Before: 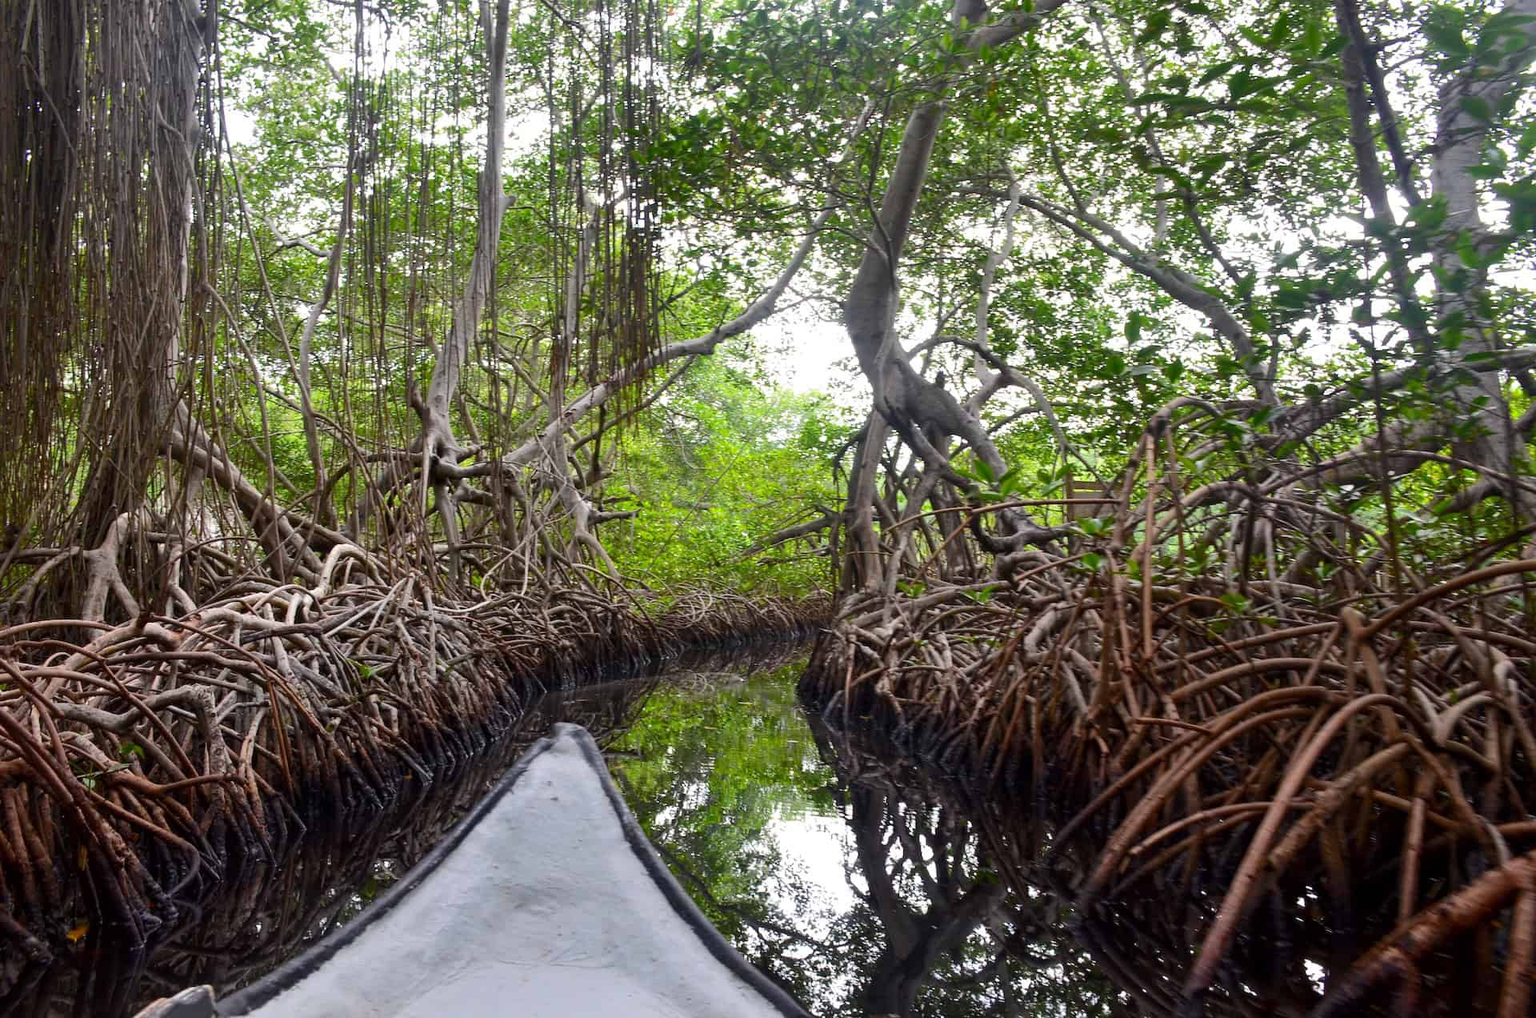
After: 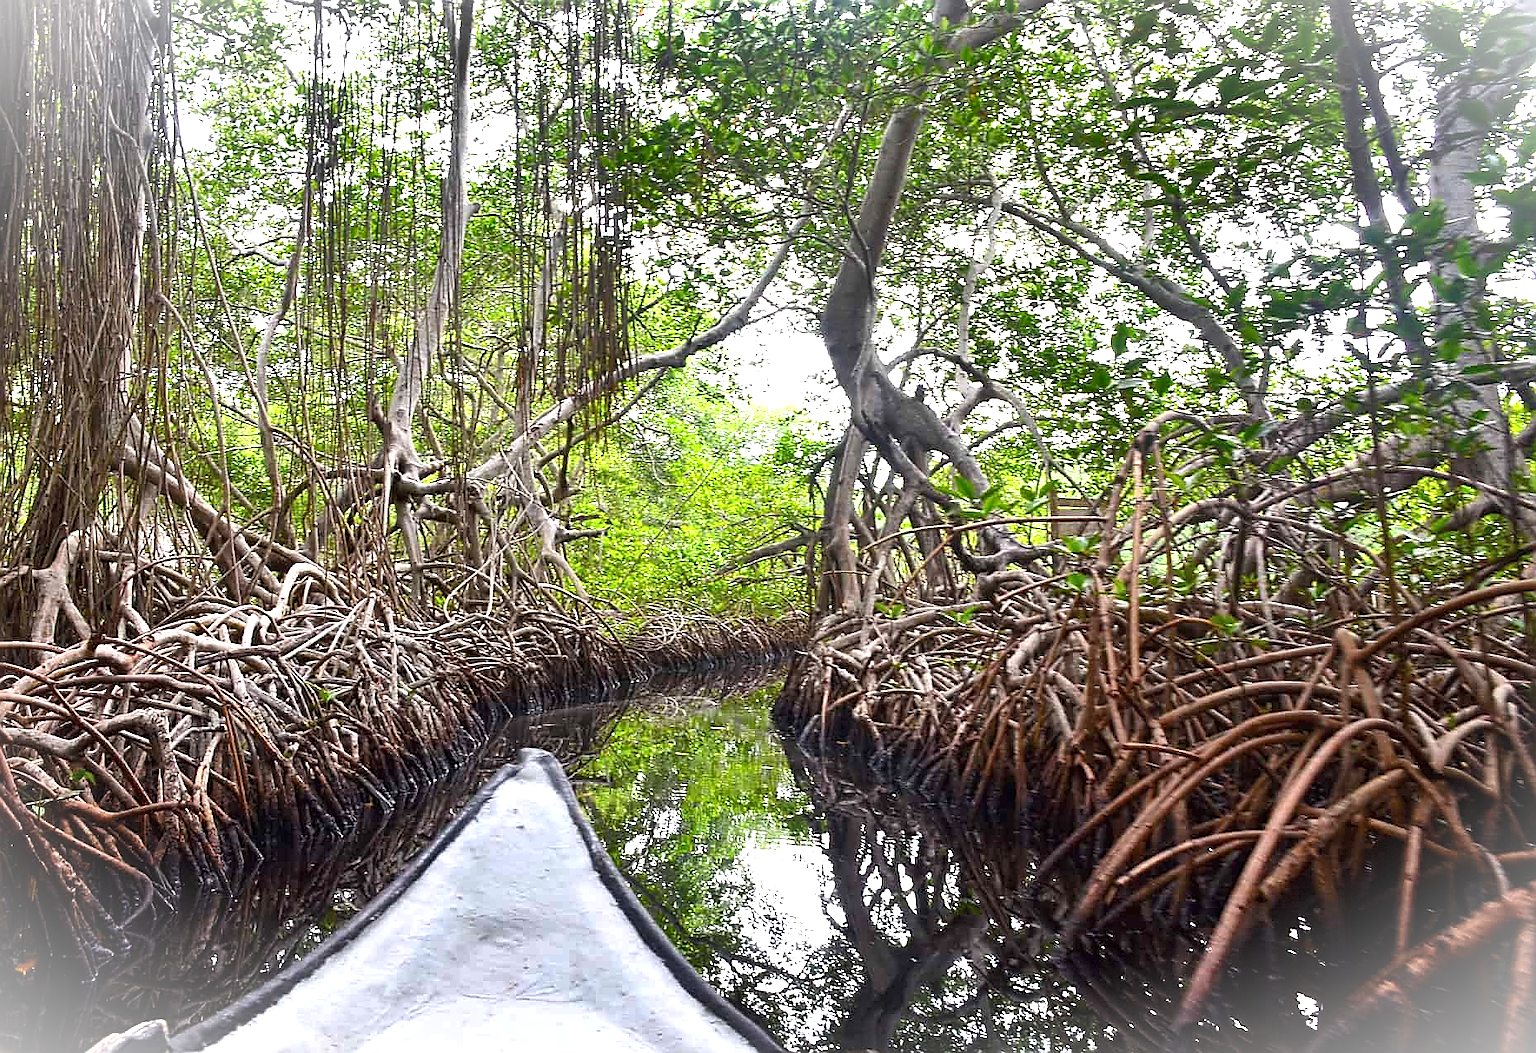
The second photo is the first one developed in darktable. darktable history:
sharpen: radius 1.392, amount 1.238, threshold 0.714
shadows and highlights: shadows 11.5, white point adjustment 1.11, highlights color adjustment 32.24%, soften with gaussian
crop and rotate: left 3.426%
exposure: black level correction -0.001, exposure 0.908 EV, compensate exposure bias true, compensate highlight preservation false
vignetting: fall-off start 97.64%, fall-off radius 100.69%, brightness 0.994, saturation -0.49, width/height ratio 1.362, dithering 8-bit output
